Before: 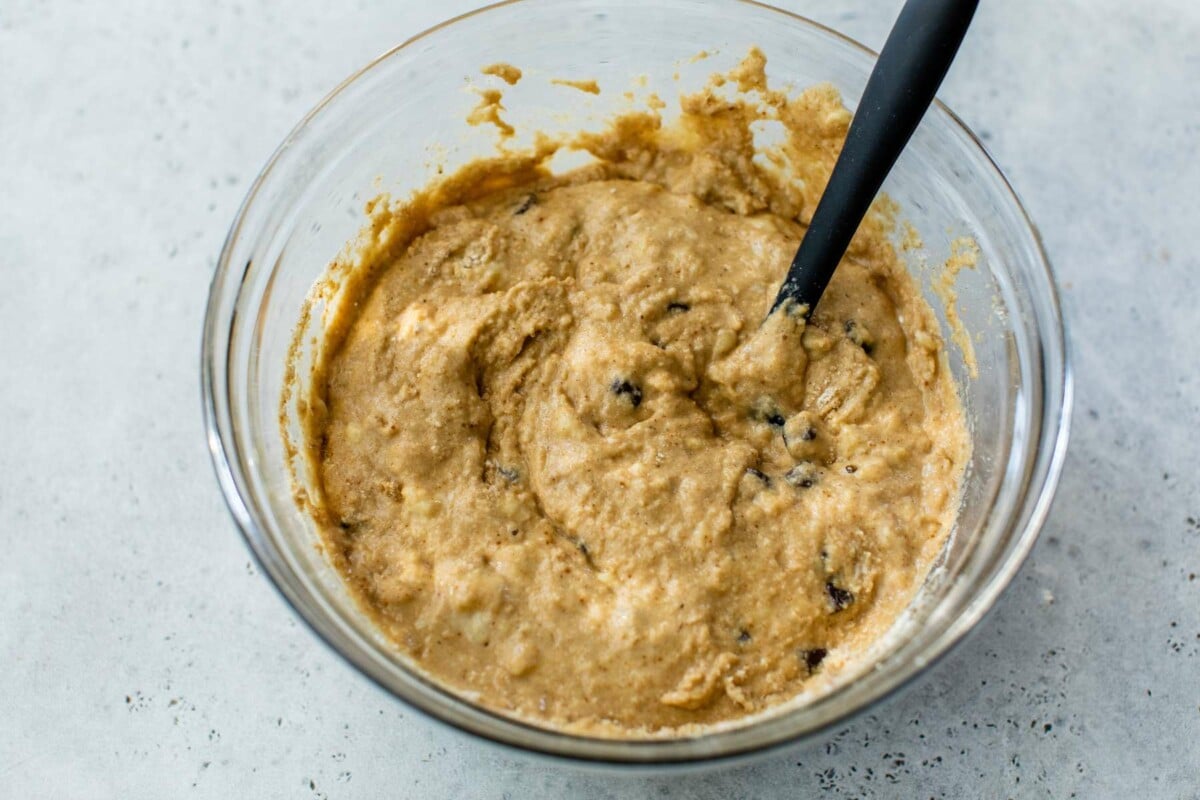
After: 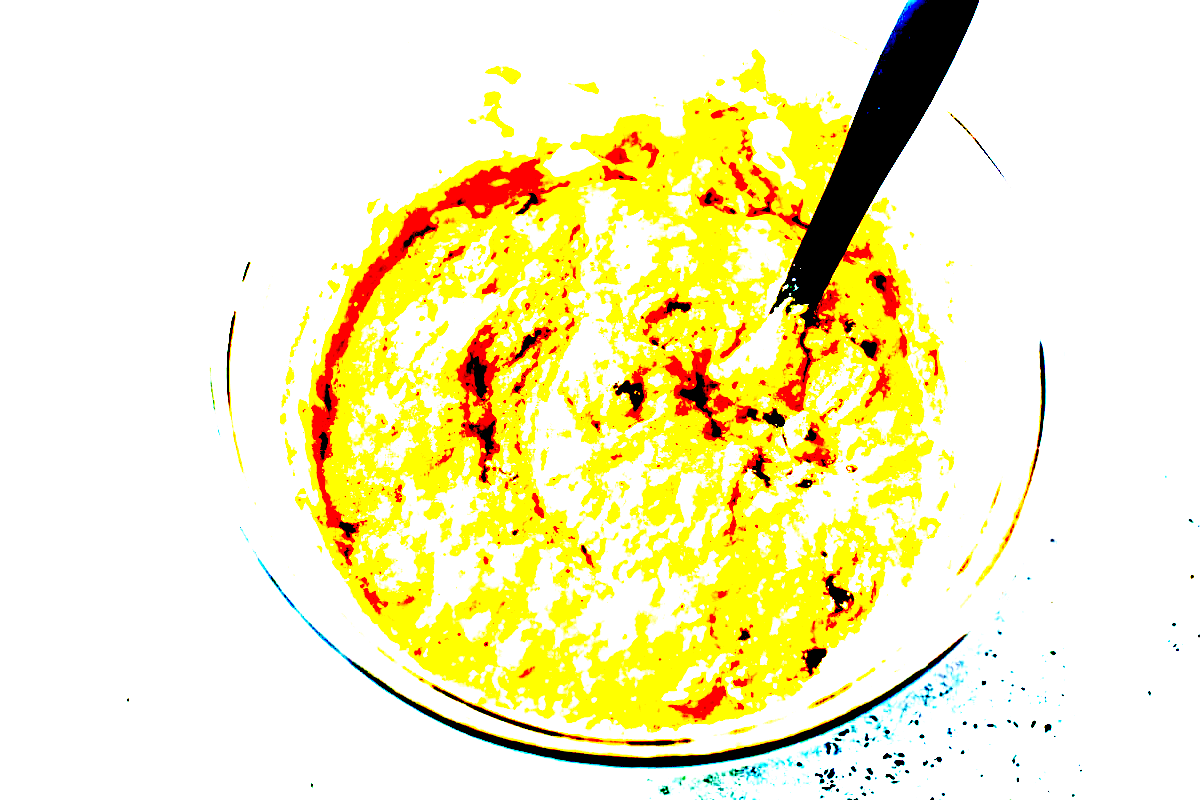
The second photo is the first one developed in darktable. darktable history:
exposure: black level correction 0.099, exposure 2.95 EV, compensate highlight preservation false
